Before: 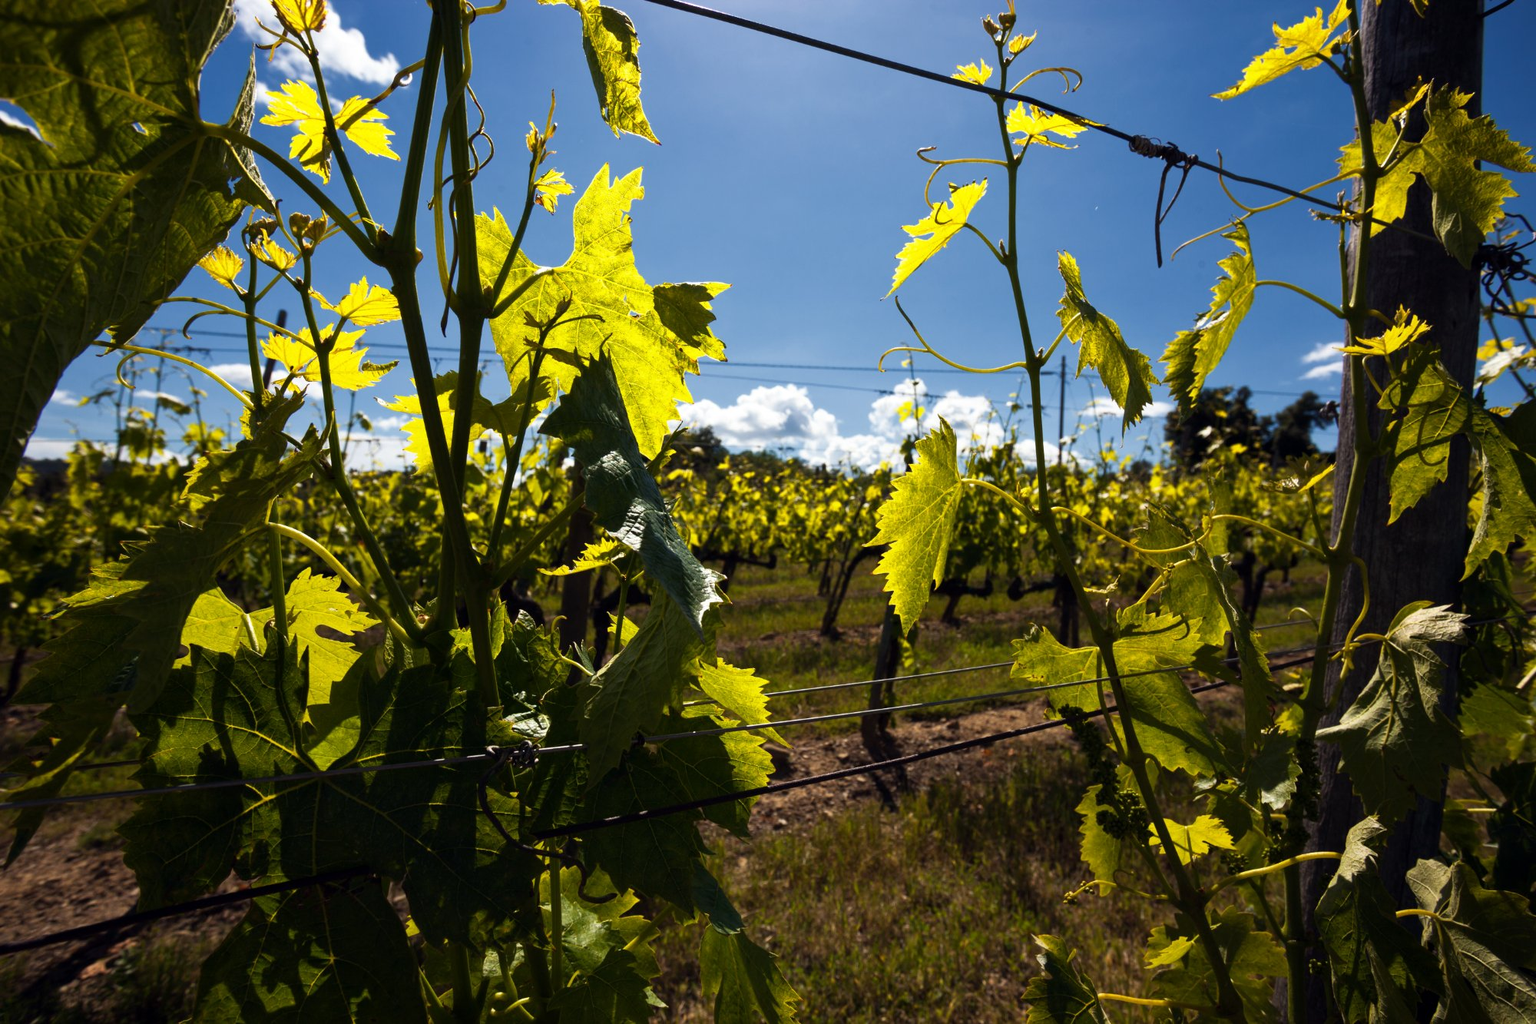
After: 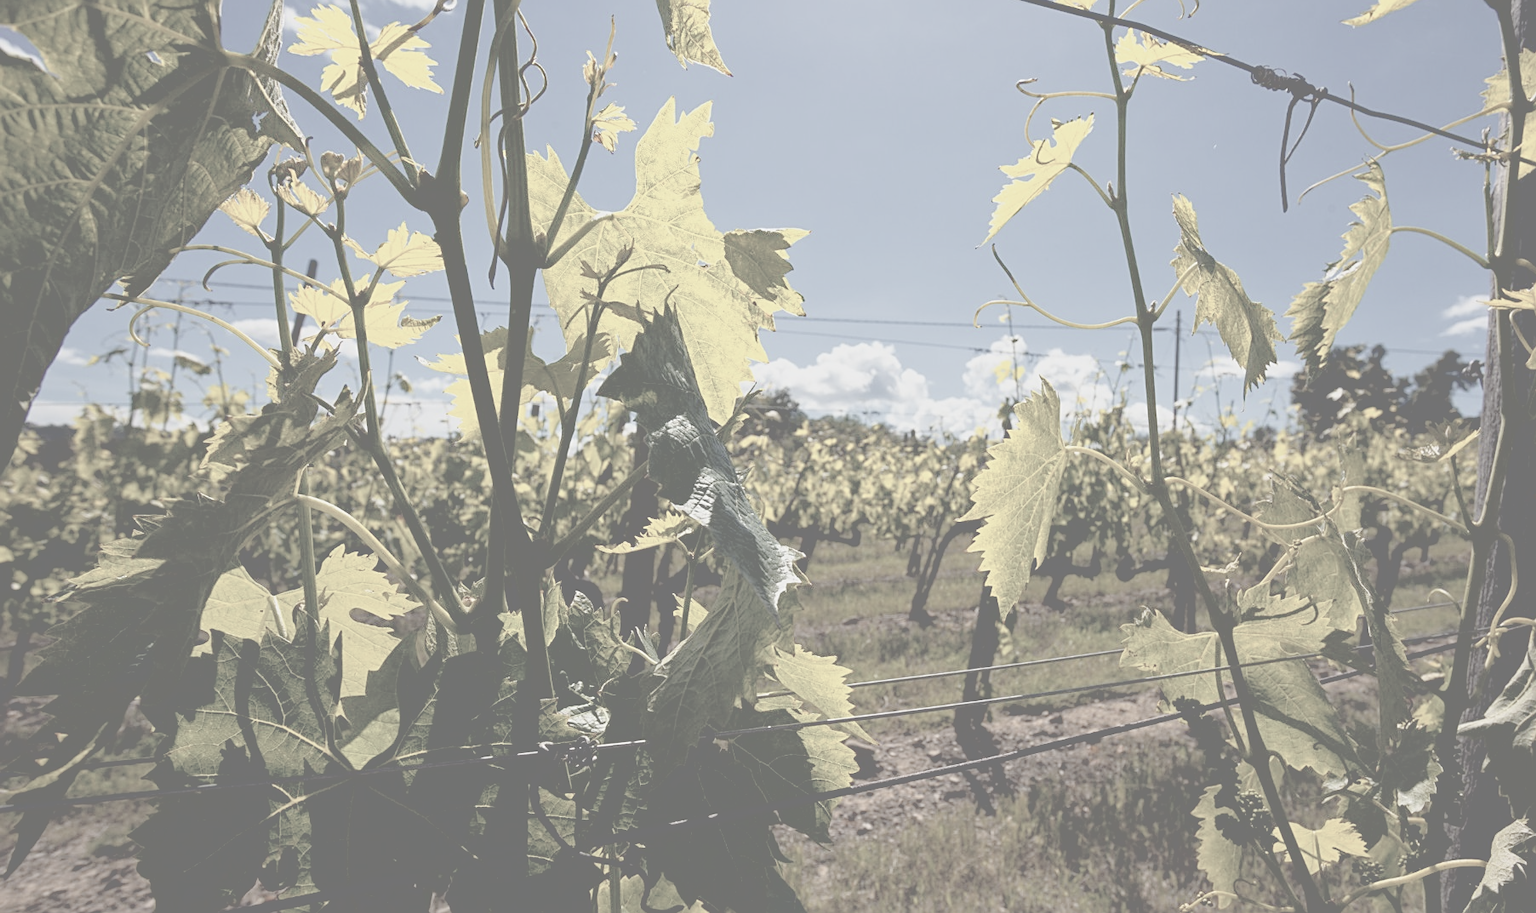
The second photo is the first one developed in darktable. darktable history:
crop: top 7.49%, right 9.717%, bottom 11.943%
haze removal: compatibility mode true, adaptive false
contrast brightness saturation: contrast -0.32, brightness 0.75, saturation -0.78
sharpen: on, module defaults
exposure: black level correction 0.009, compensate highlight preservation false
